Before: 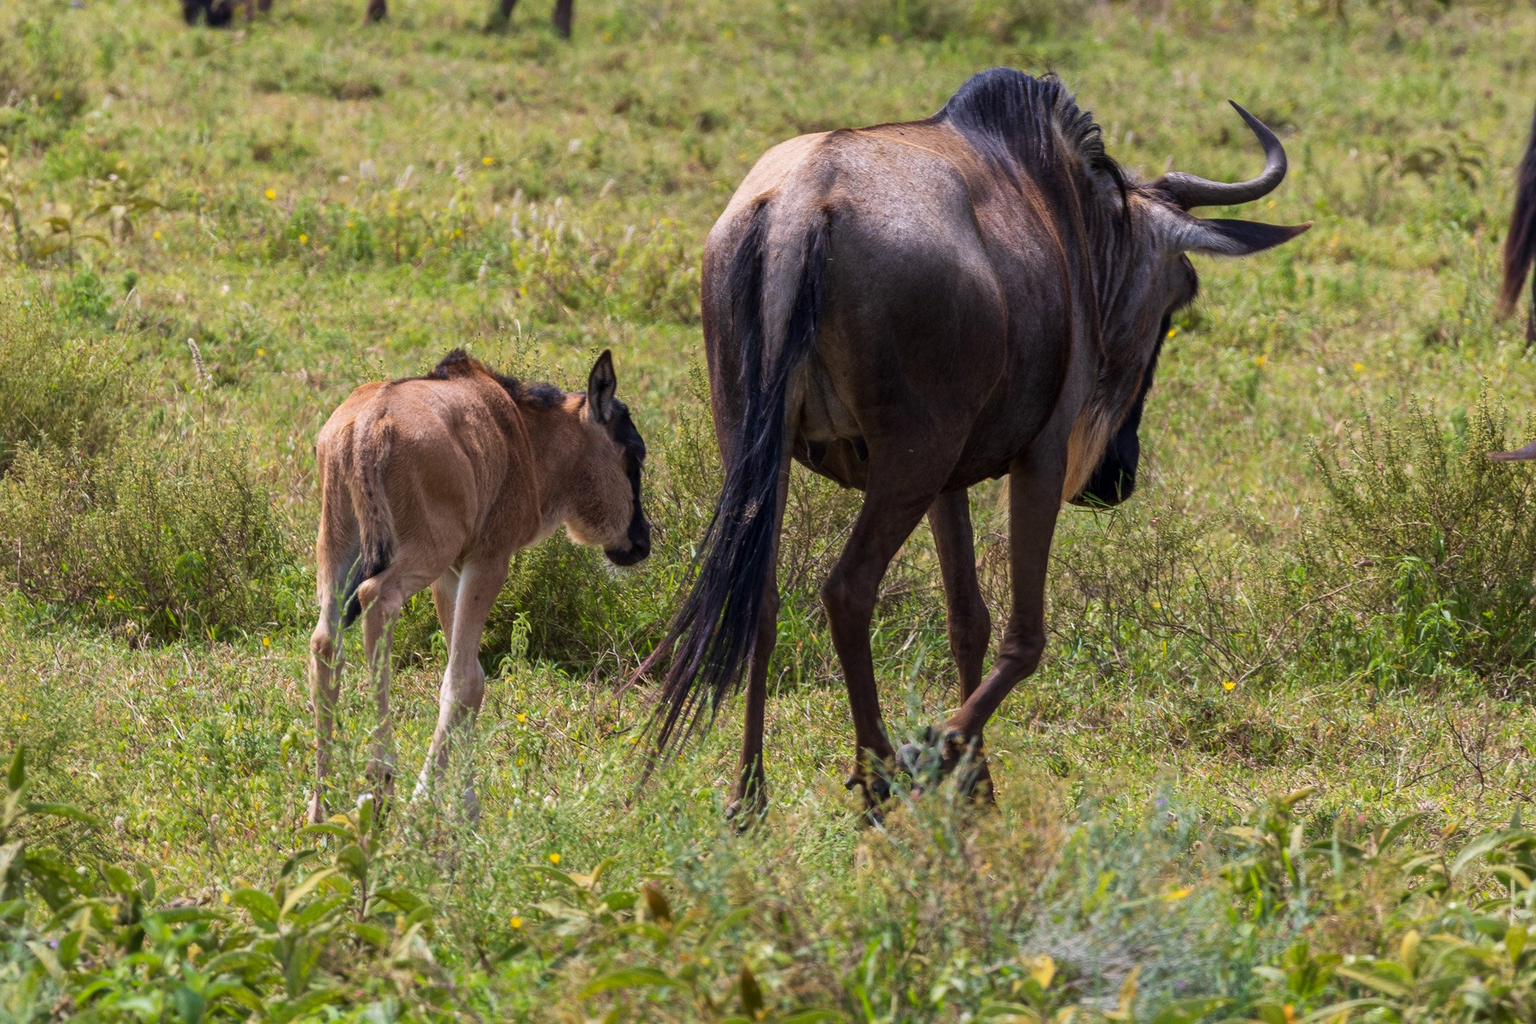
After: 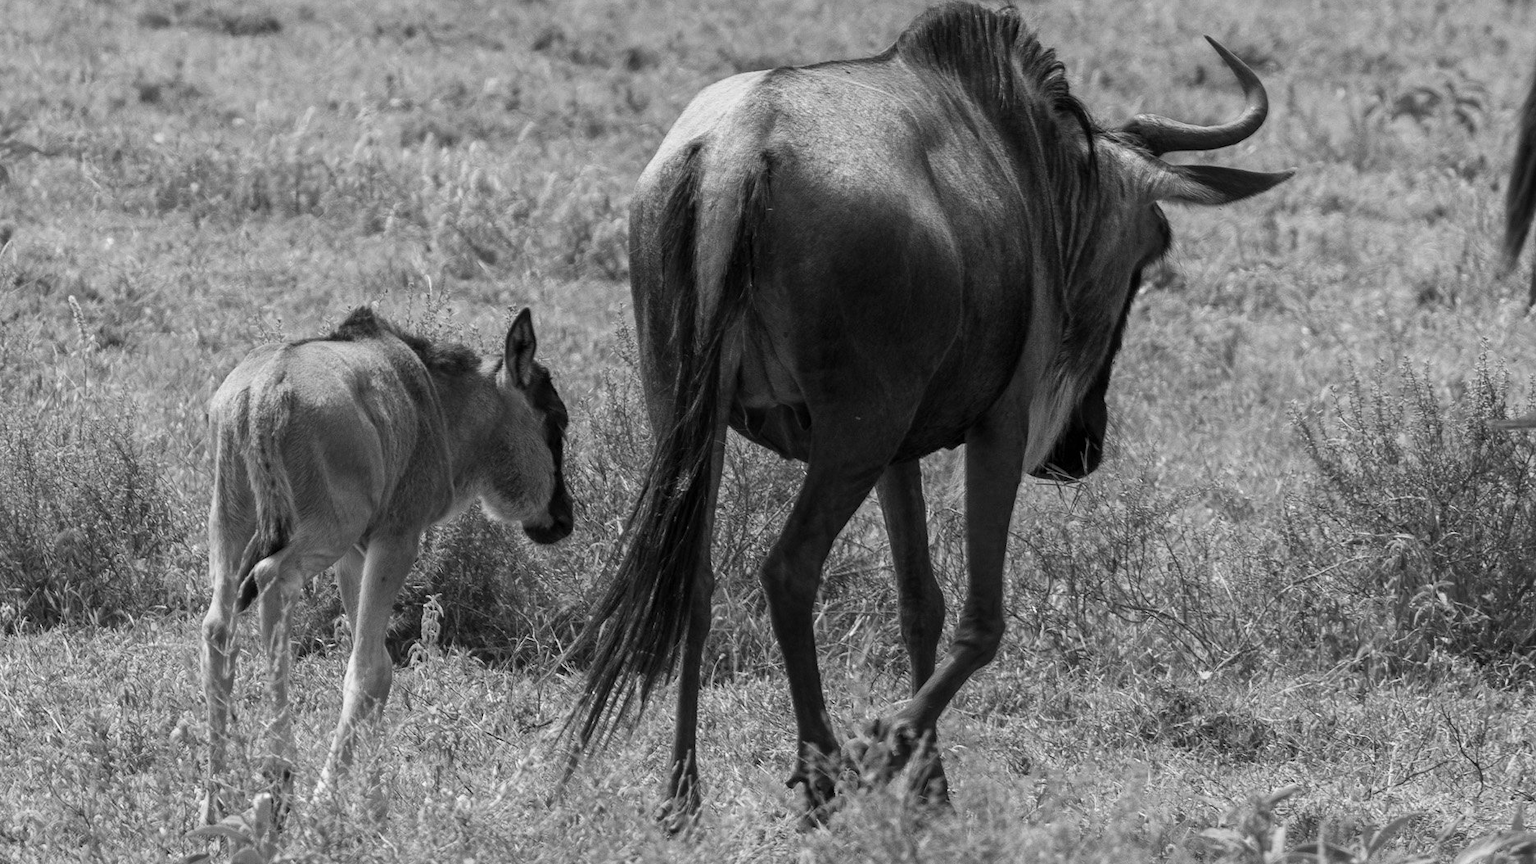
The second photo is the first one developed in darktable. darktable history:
monochrome: on, module defaults
crop: left 8.155%, top 6.611%, bottom 15.385%
